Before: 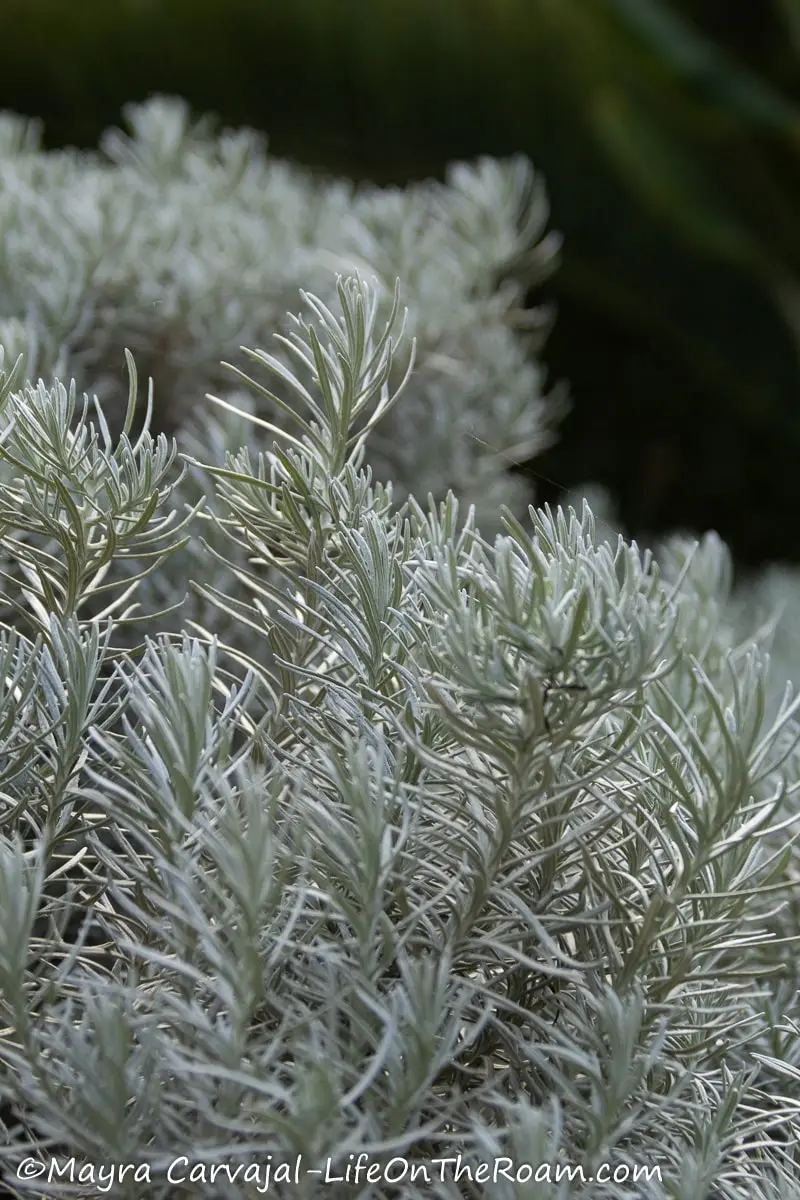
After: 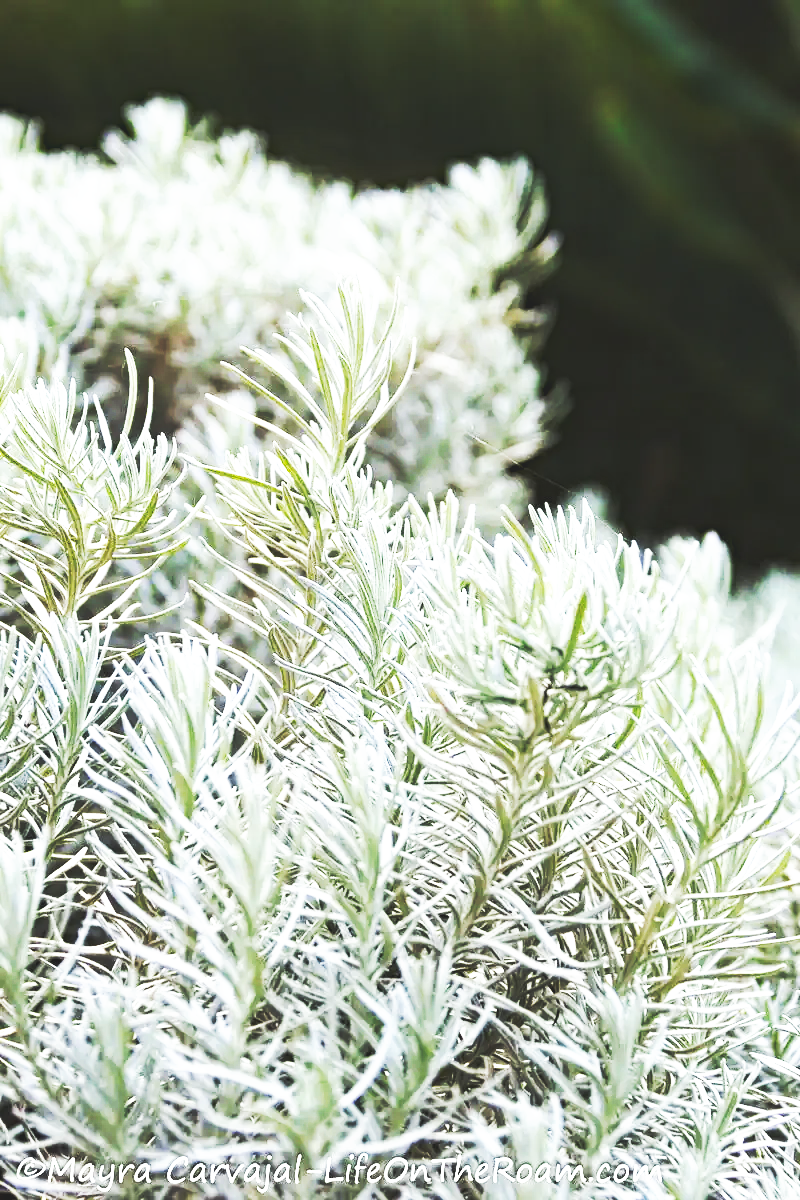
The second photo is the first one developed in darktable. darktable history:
white balance: red 1, blue 1
exposure: exposure 1 EV, compensate highlight preservation false
haze removal: compatibility mode true, adaptive false
base curve: curves: ch0 [(0, 0.015) (0.085, 0.116) (0.134, 0.298) (0.19, 0.545) (0.296, 0.764) (0.599, 0.982) (1, 1)], preserve colors none
